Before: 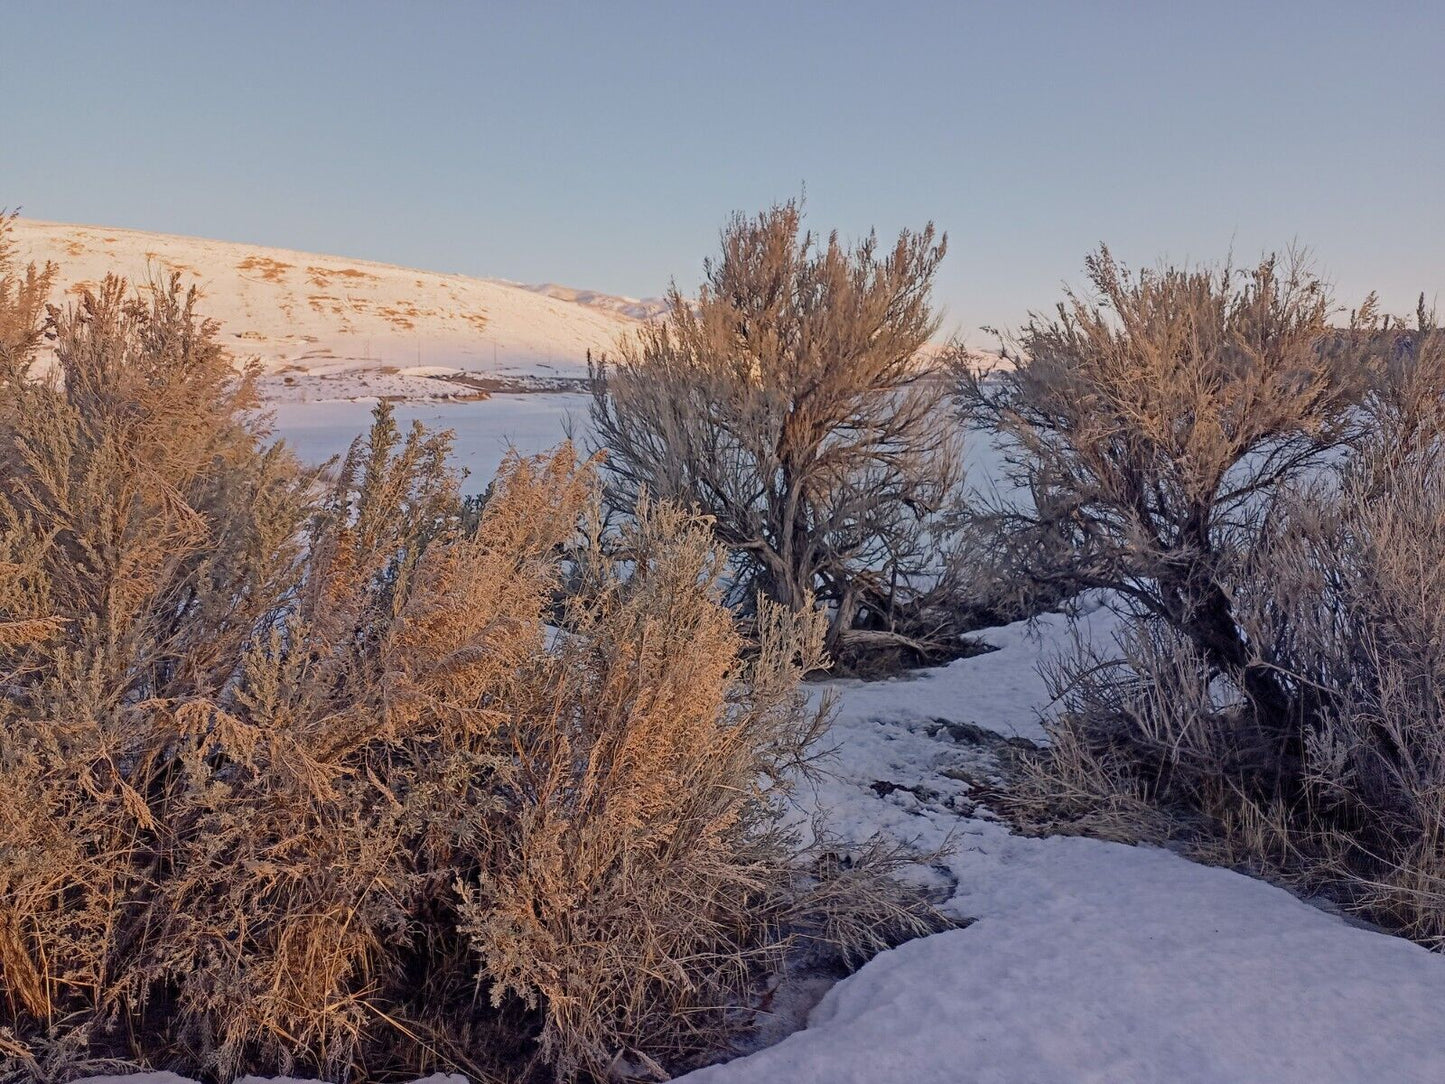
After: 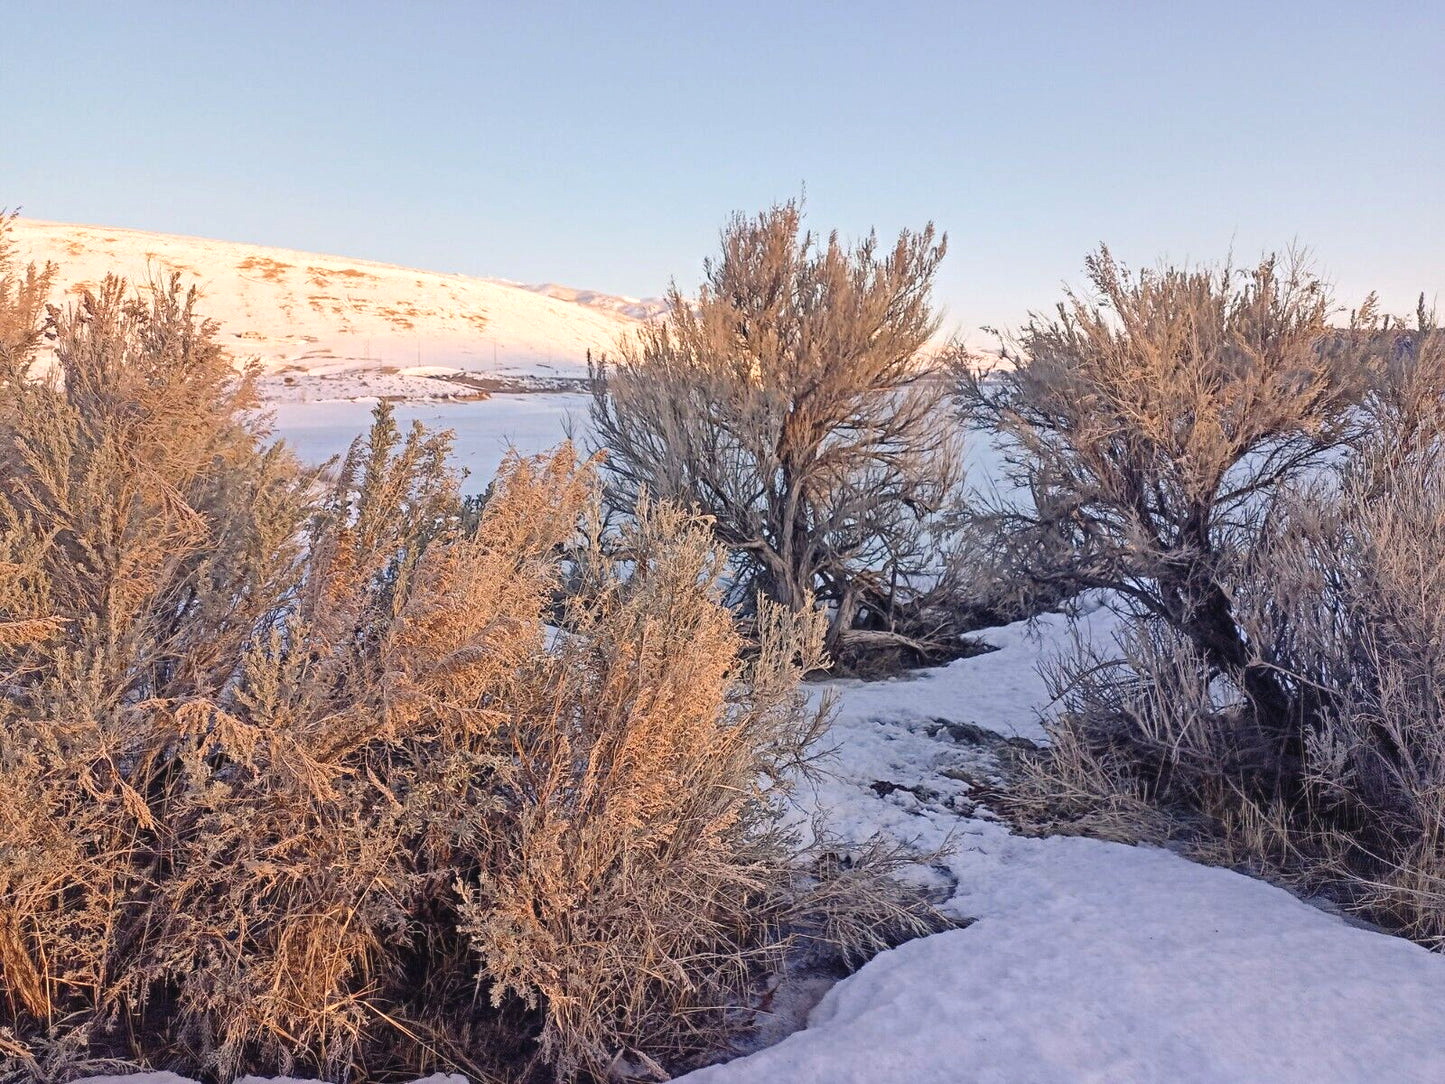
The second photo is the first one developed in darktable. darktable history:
exposure: black level correction -0.002, exposure 0.704 EV, compensate exposure bias true, compensate highlight preservation false
